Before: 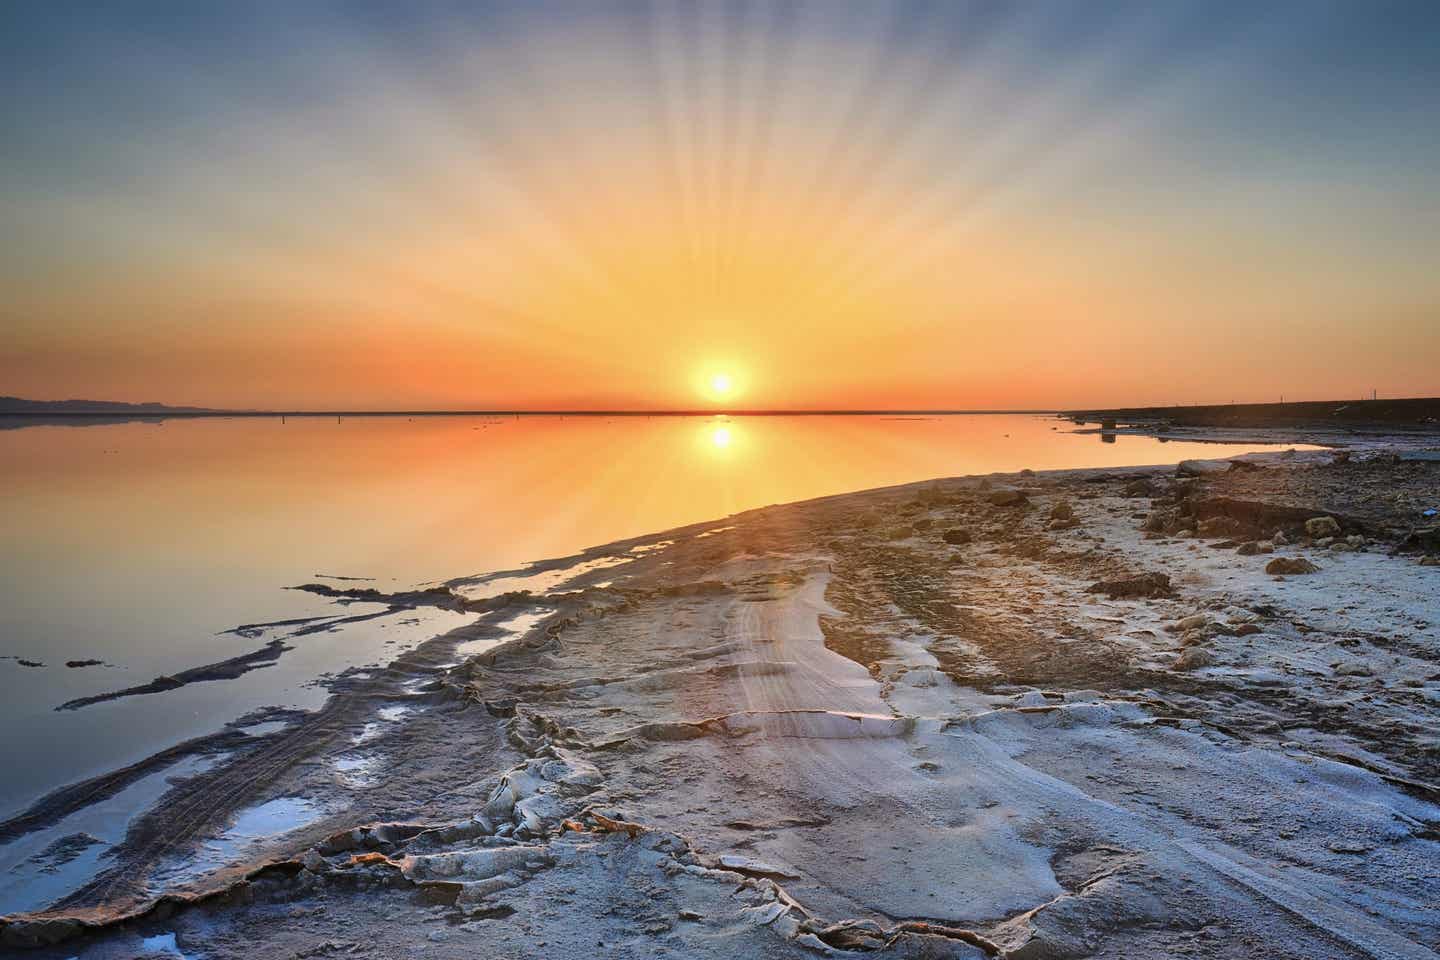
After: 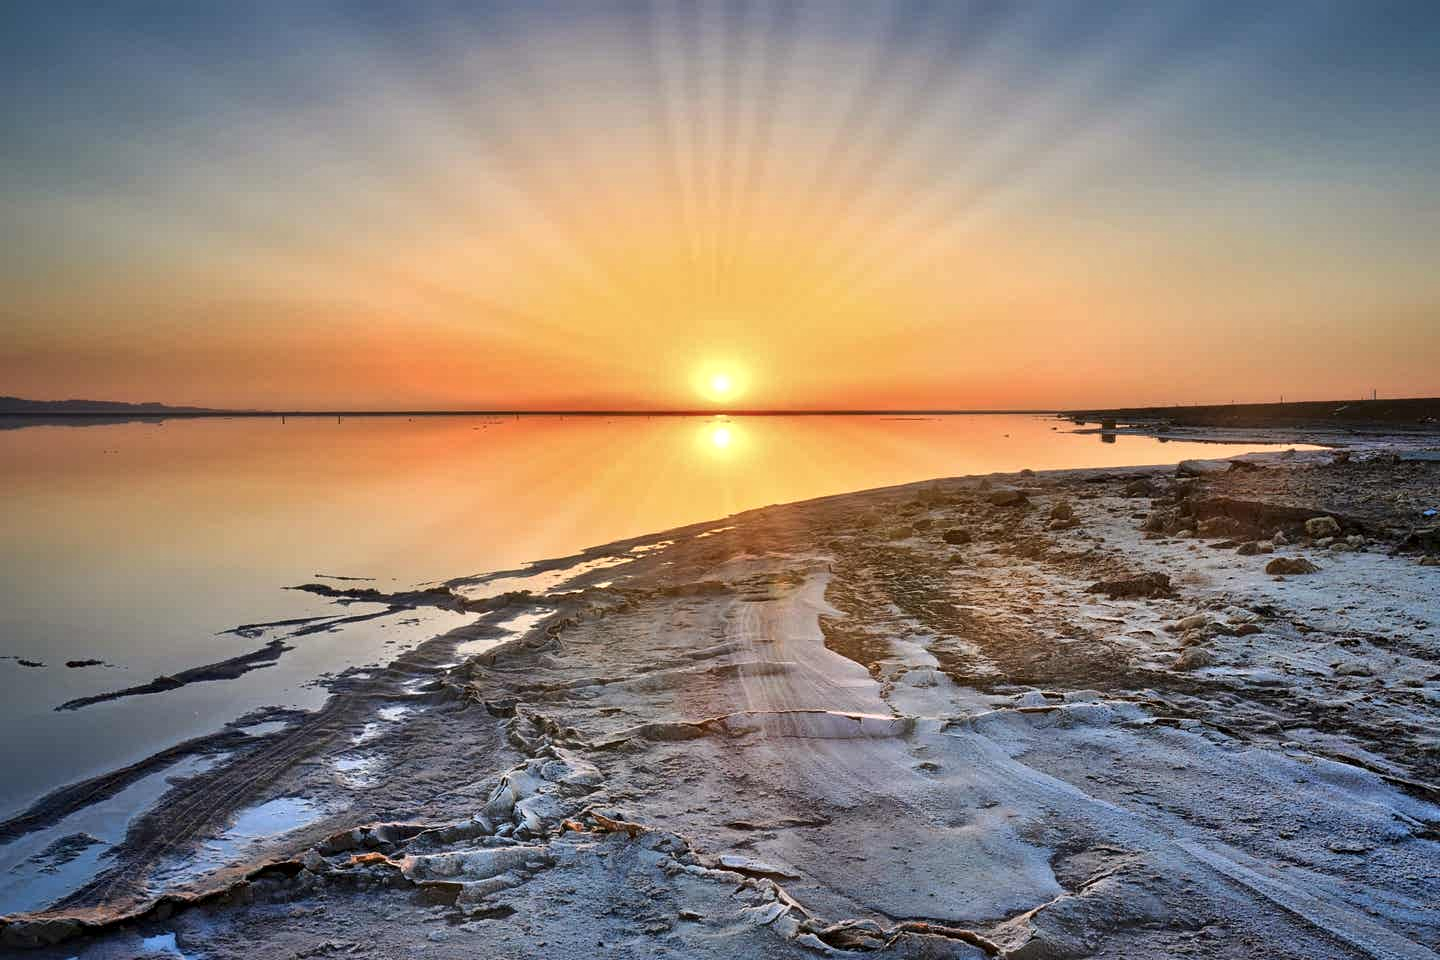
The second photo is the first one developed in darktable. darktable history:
exposure: compensate exposure bias true, compensate highlight preservation false
local contrast: mode bilateral grid, contrast 20, coarseness 50, detail 120%, midtone range 0.2
contrast equalizer: y [[0.5, 0.501, 0.532, 0.538, 0.54, 0.541], [0.5 ×6], [0.5 ×6], [0 ×6], [0 ×6]]
